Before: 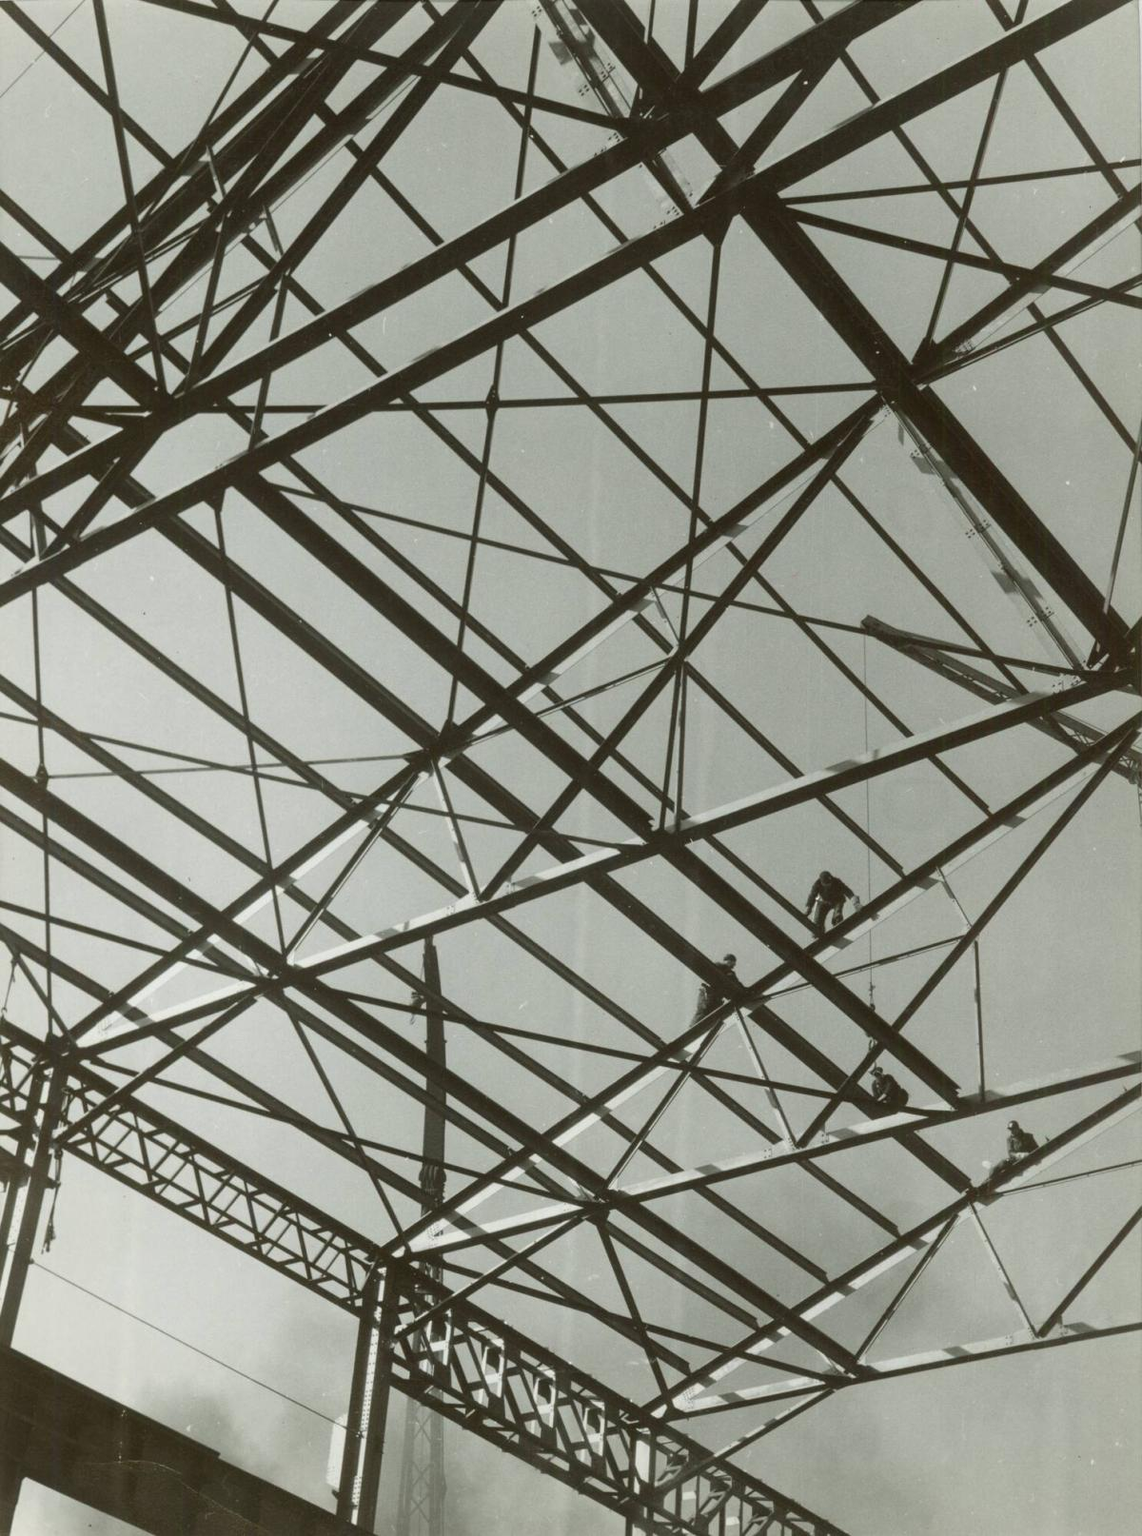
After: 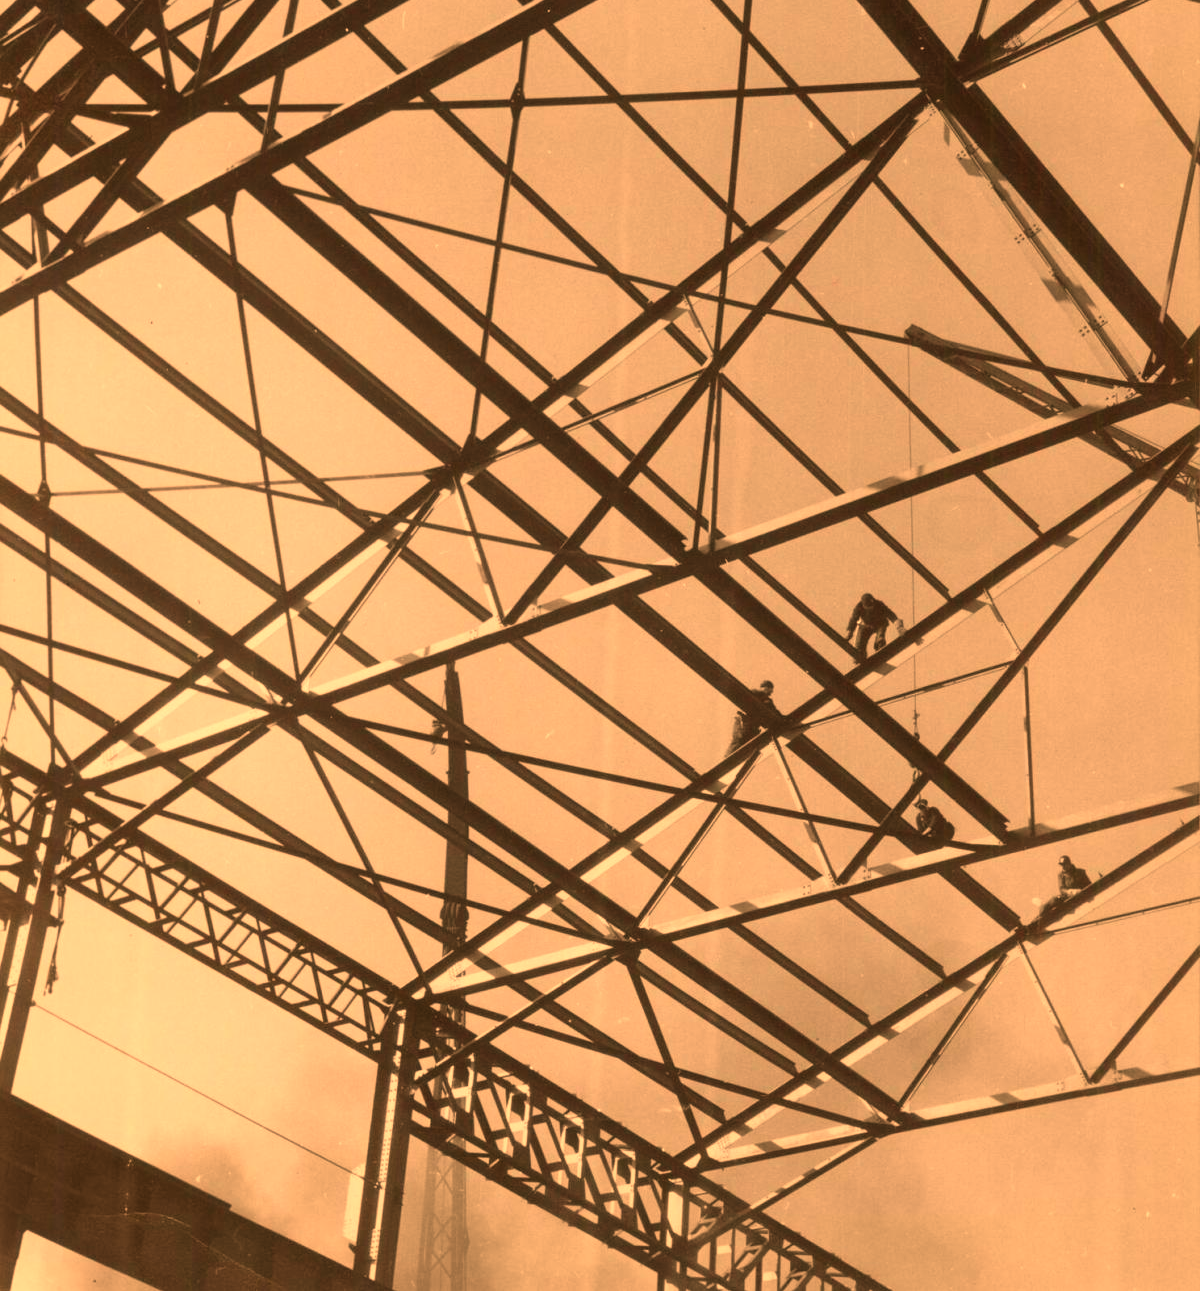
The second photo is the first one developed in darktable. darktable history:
white balance: red 1.467, blue 0.684
crop and rotate: top 19.998%
